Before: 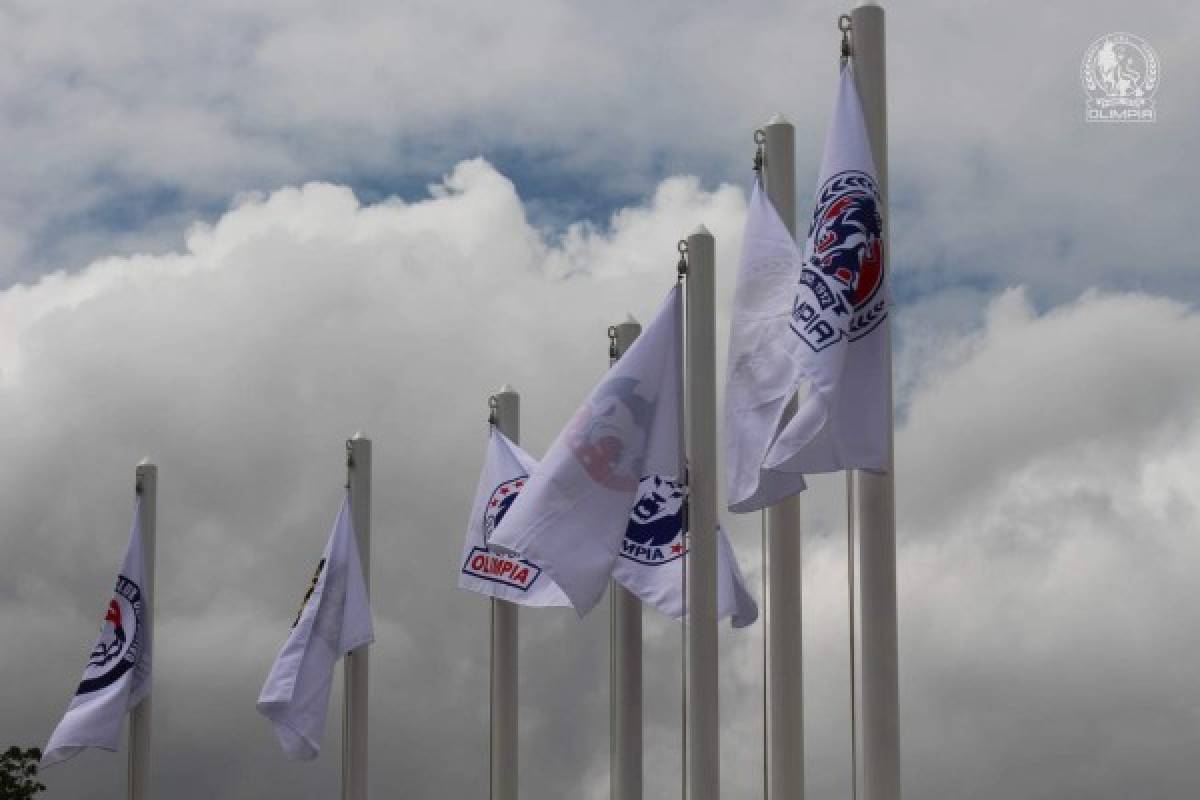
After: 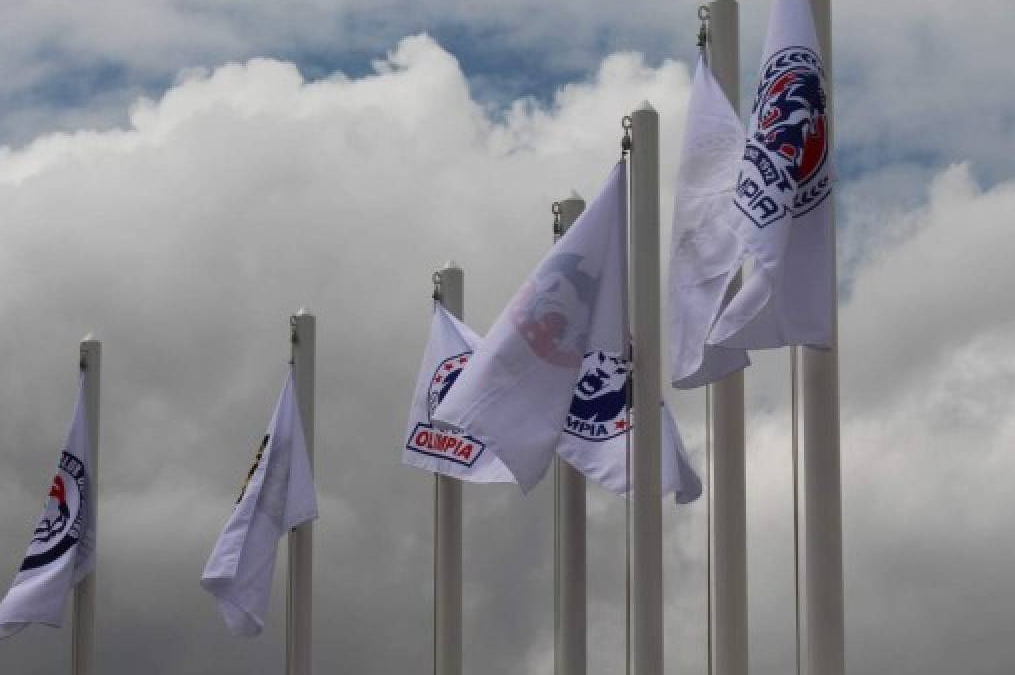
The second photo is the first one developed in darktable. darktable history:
crop and rotate: left 4.685%, top 15.539%, right 10.699%
